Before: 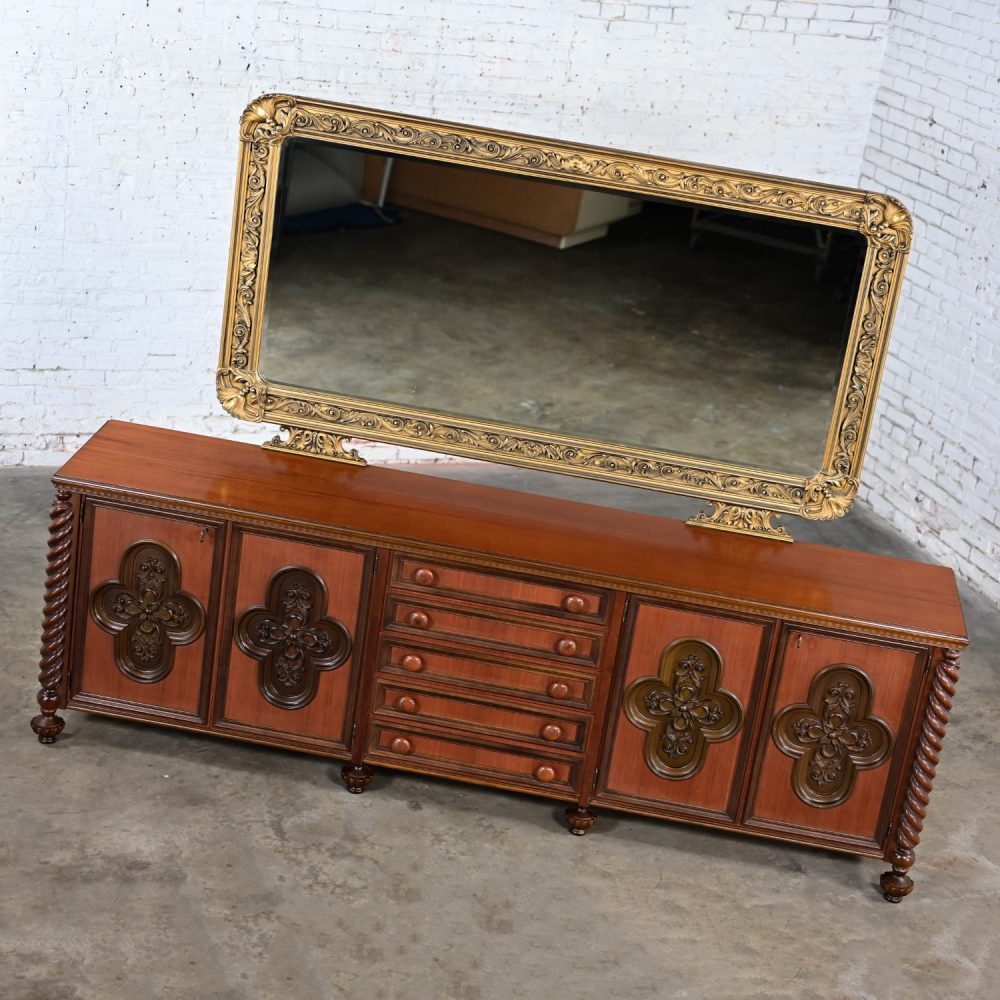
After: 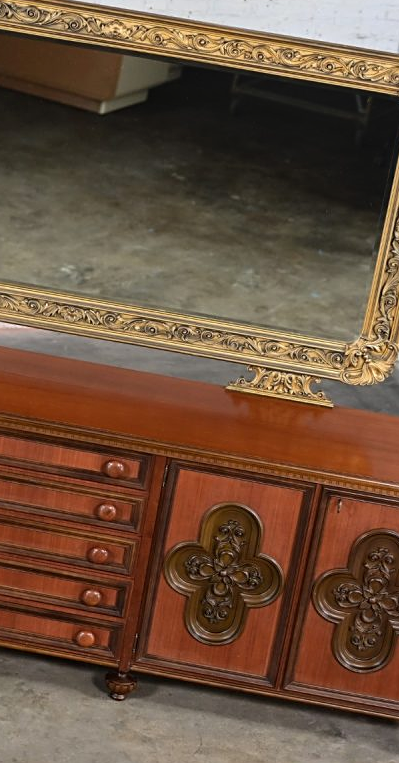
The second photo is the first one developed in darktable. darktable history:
crop: left 46.008%, top 13.592%, right 13.995%, bottom 10.053%
local contrast: detail 109%
sharpen: amount 0.205
